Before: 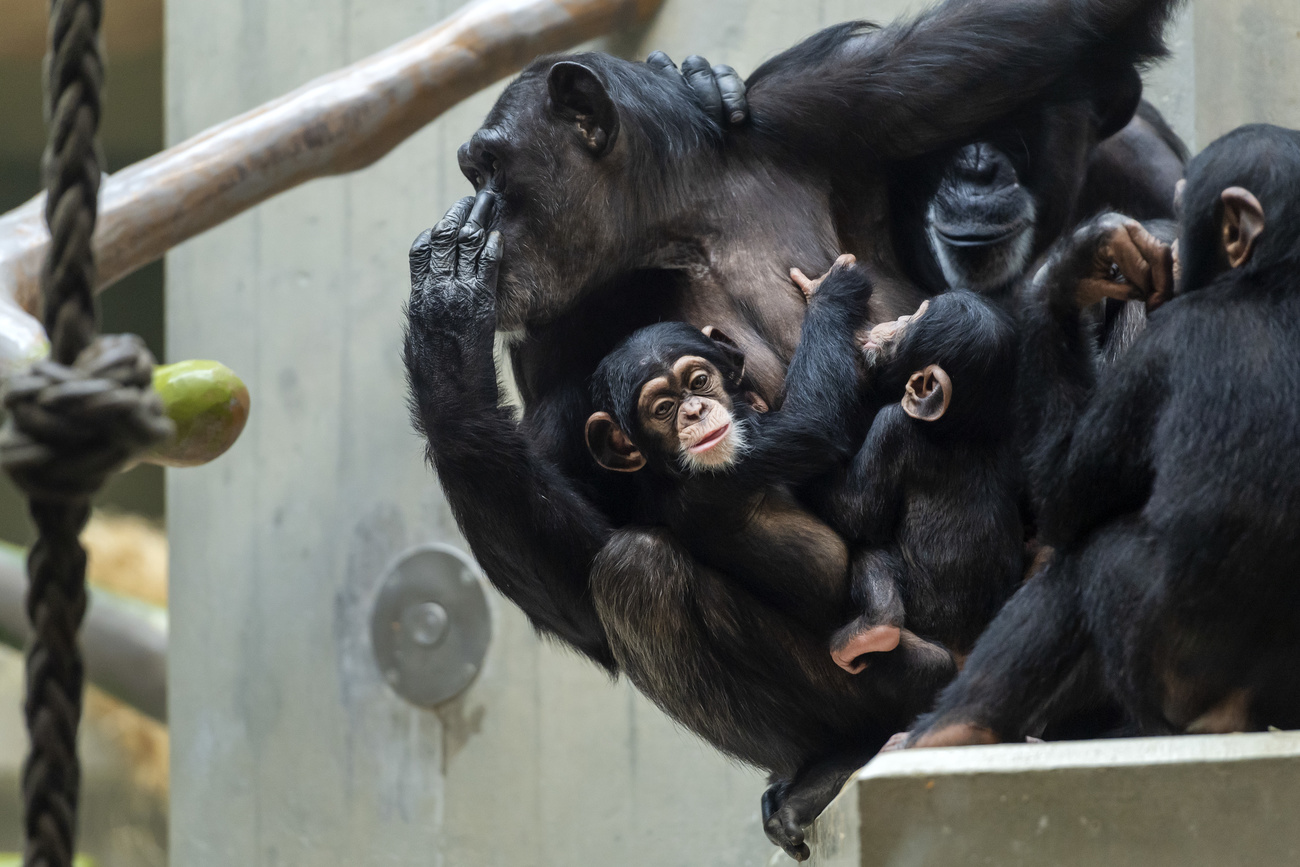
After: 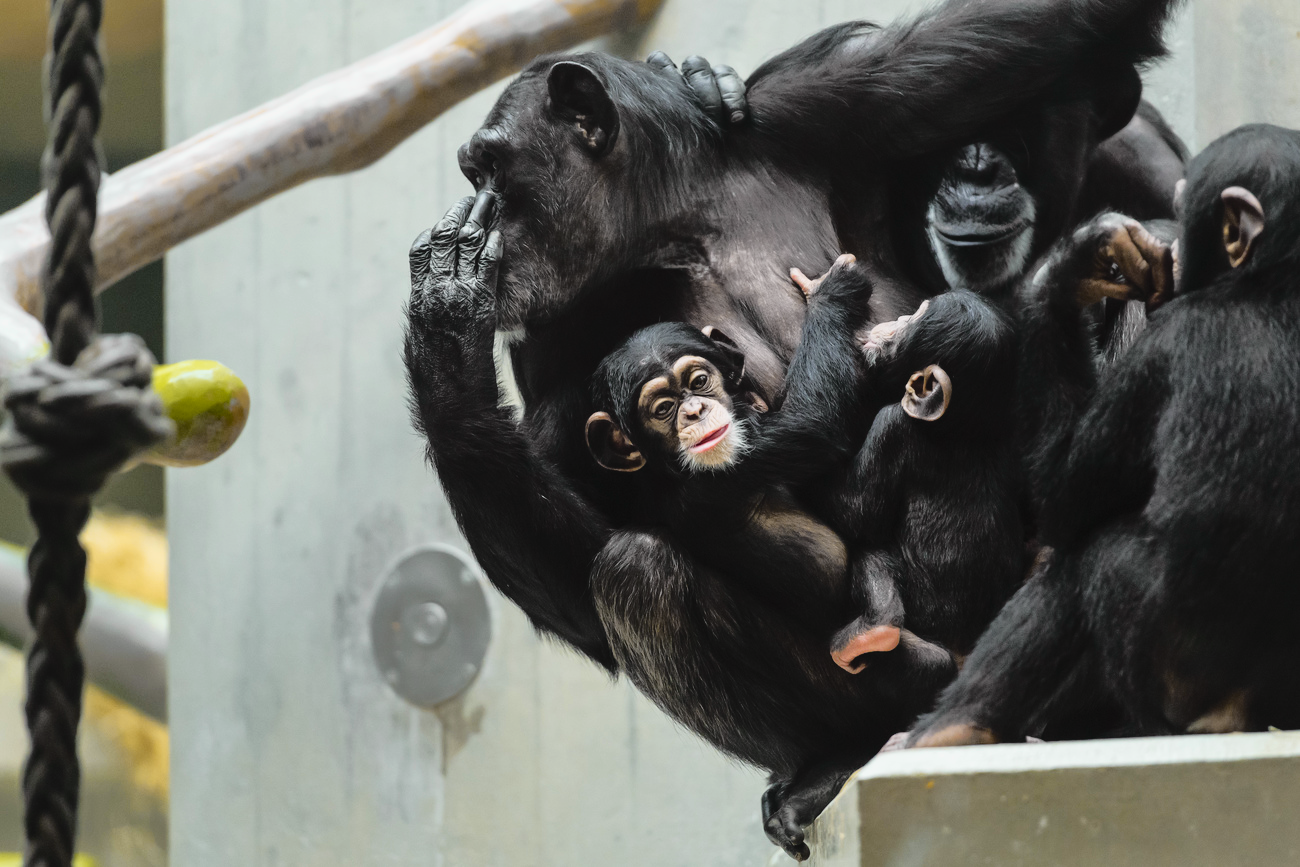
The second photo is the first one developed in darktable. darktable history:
tone curve: curves: ch0 [(0, 0.029) (0.168, 0.142) (0.359, 0.44) (0.469, 0.544) (0.634, 0.722) (0.858, 0.903) (1, 0.968)]; ch1 [(0, 0) (0.437, 0.453) (0.472, 0.47) (0.502, 0.502) (0.54, 0.534) (0.57, 0.592) (0.618, 0.66) (0.699, 0.749) (0.859, 0.919) (1, 1)]; ch2 [(0, 0) (0.33, 0.301) (0.421, 0.443) (0.476, 0.498) (0.505, 0.503) (0.547, 0.557) (0.586, 0.634) (0.608, 0.676) (1, 1)], color space Lab, independent channels, preserve colors none
